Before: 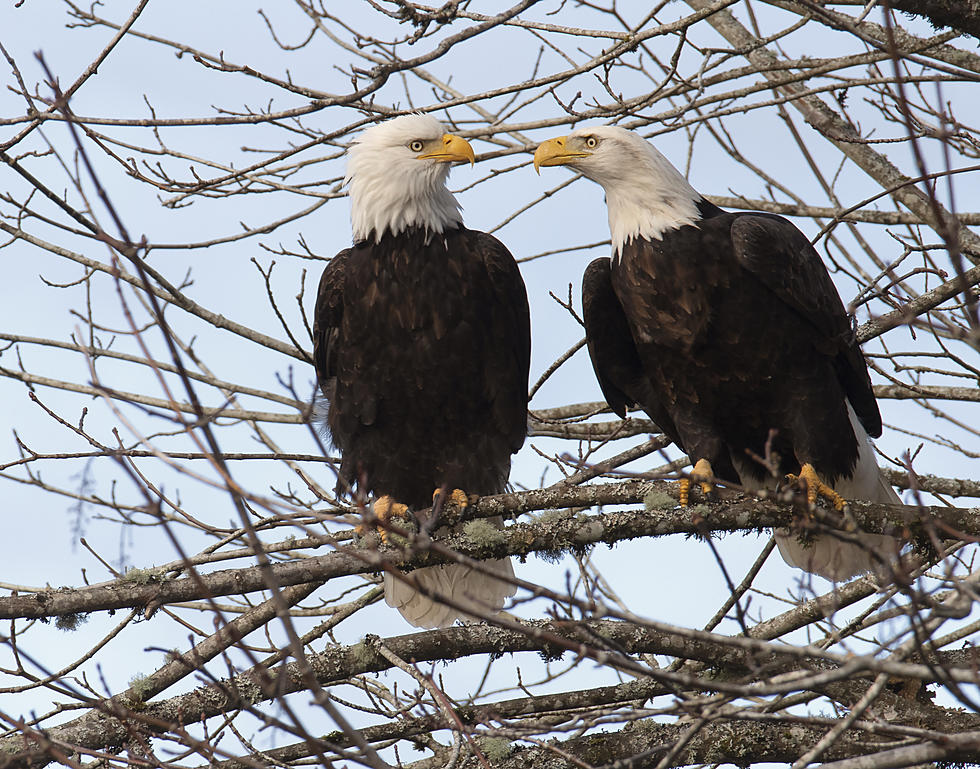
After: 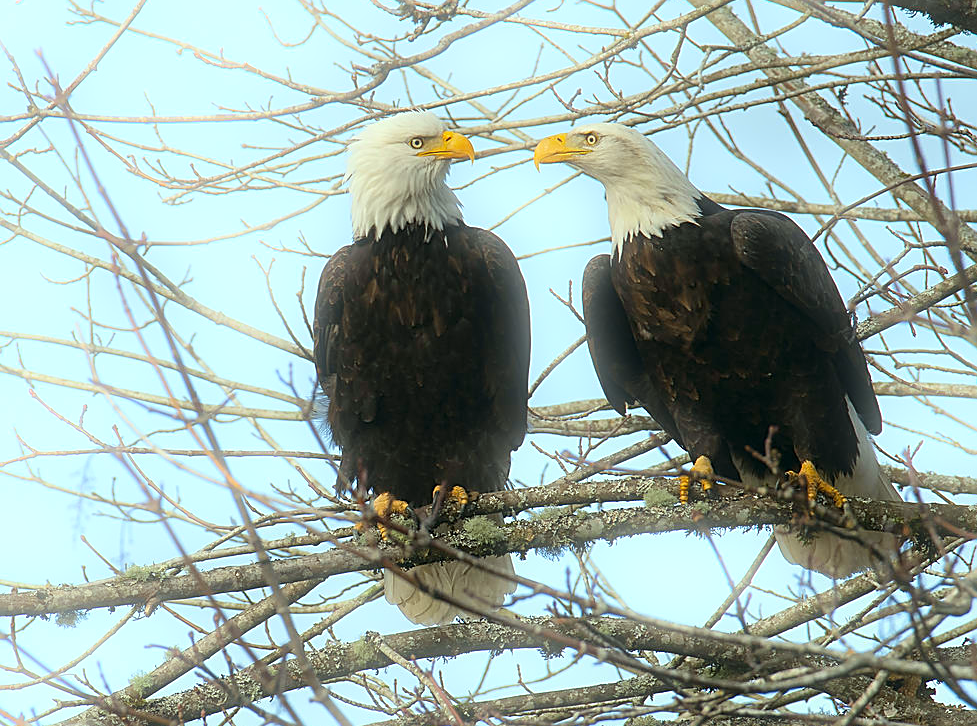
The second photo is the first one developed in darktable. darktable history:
sharpen: on, module defaults
color correction: highlights a* -7.33, highlights b* 1.26, shadows a* -3.55, saturation 1.4
crop: top 0.448%, right 0.264%, bottom 5.045%
bloom: size 5%, threshold 95%, strength 15%
